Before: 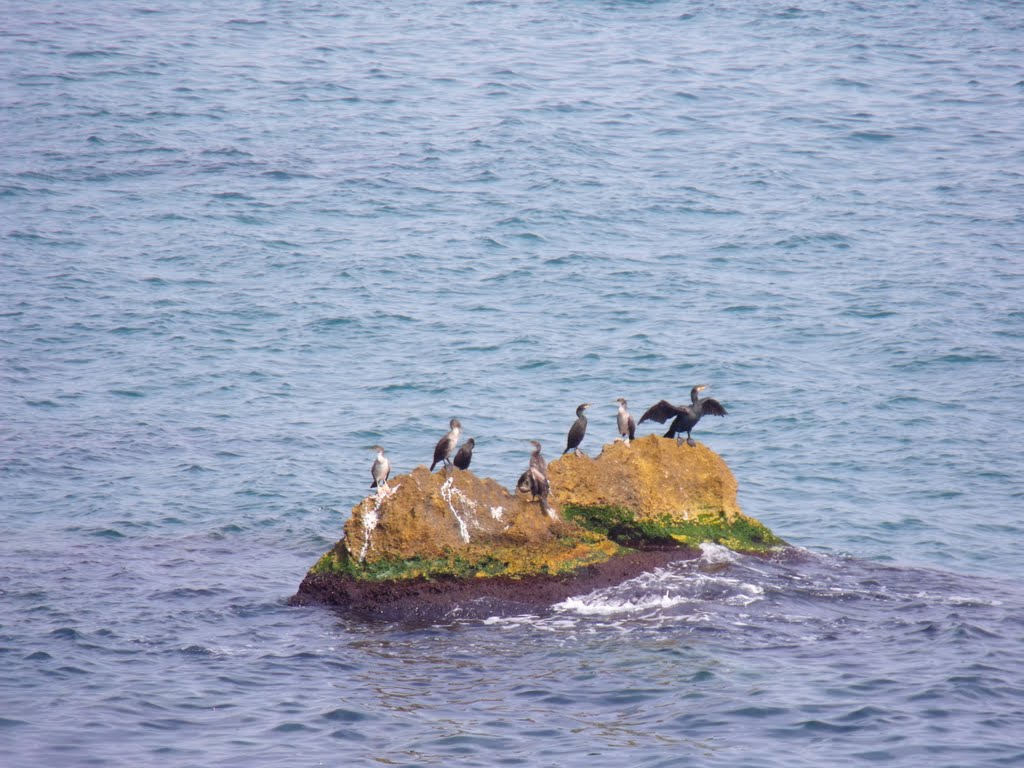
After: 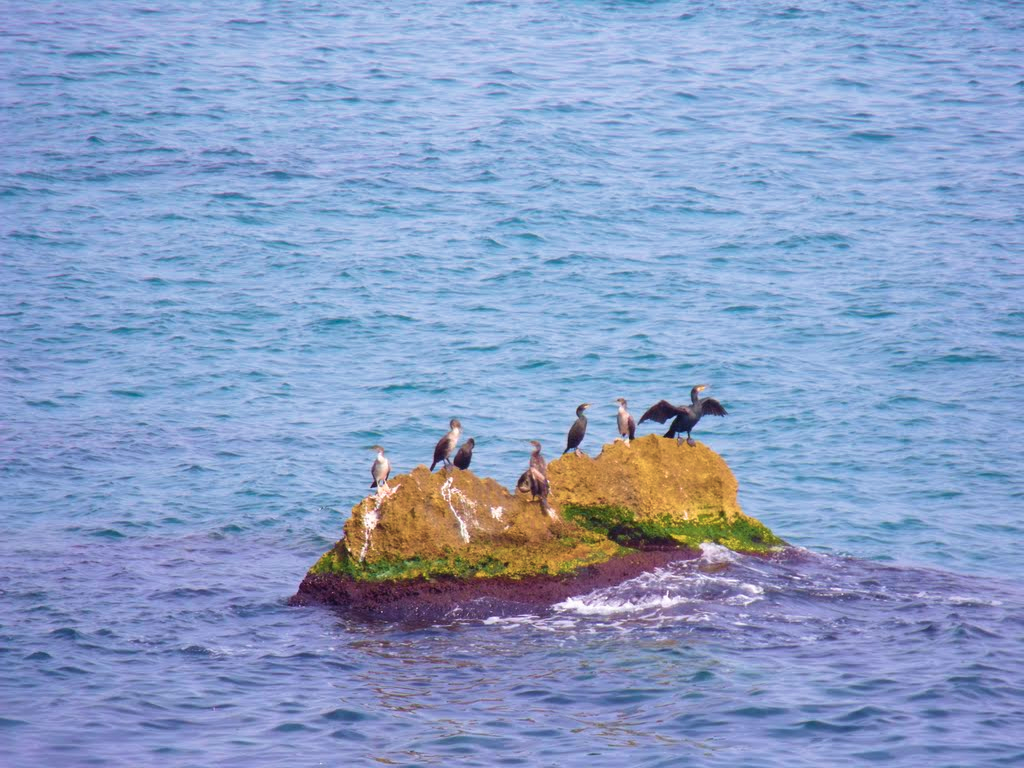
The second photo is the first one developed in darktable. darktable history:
velvia: strength 67.25%, mid-tones bias 0.974
